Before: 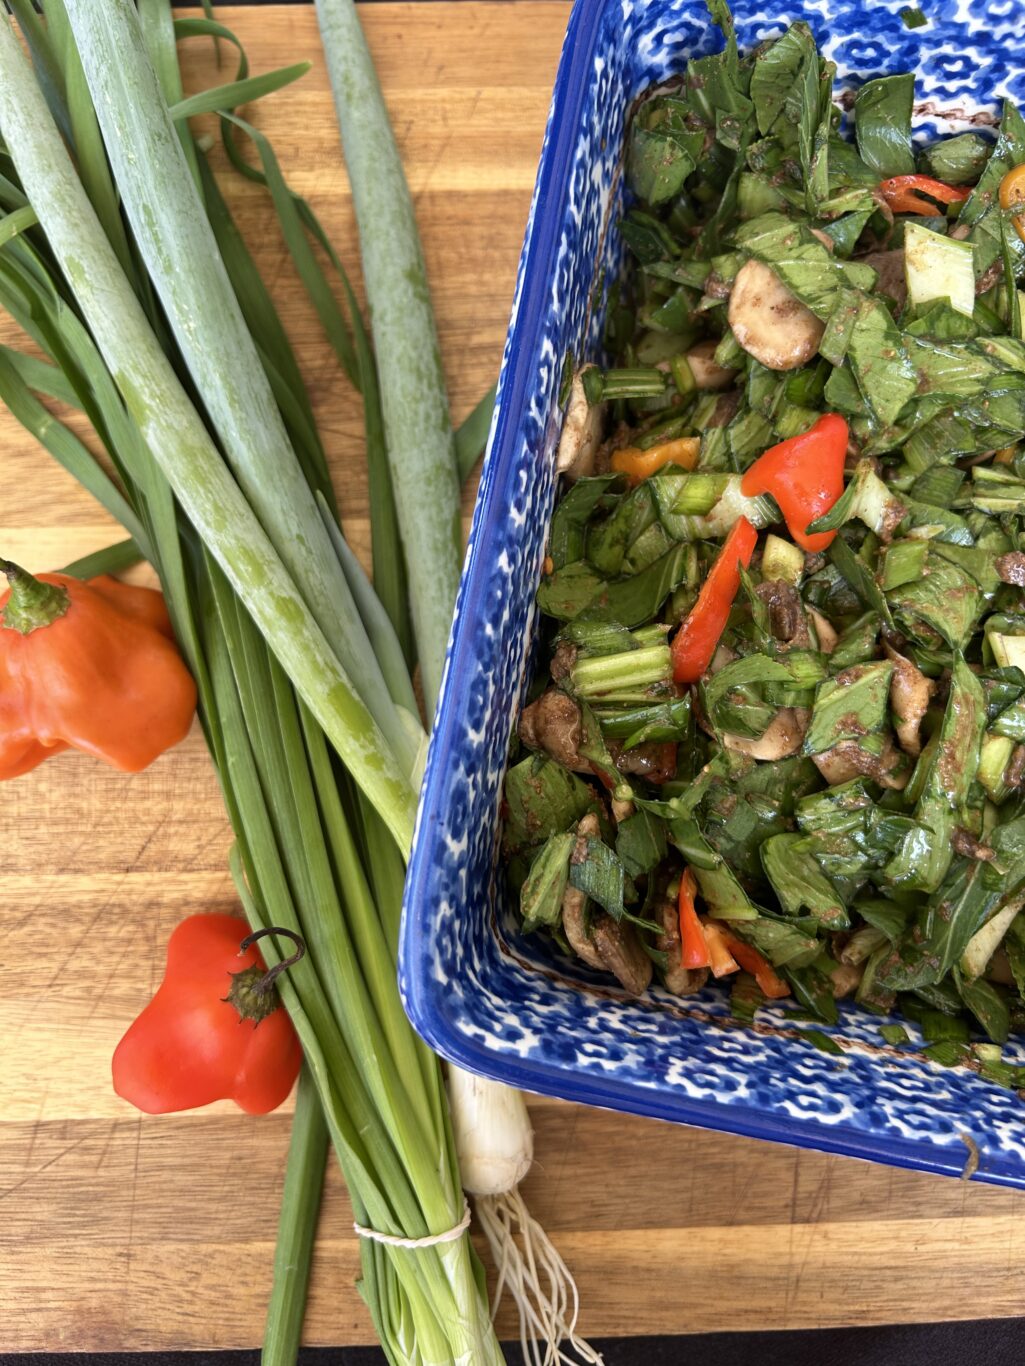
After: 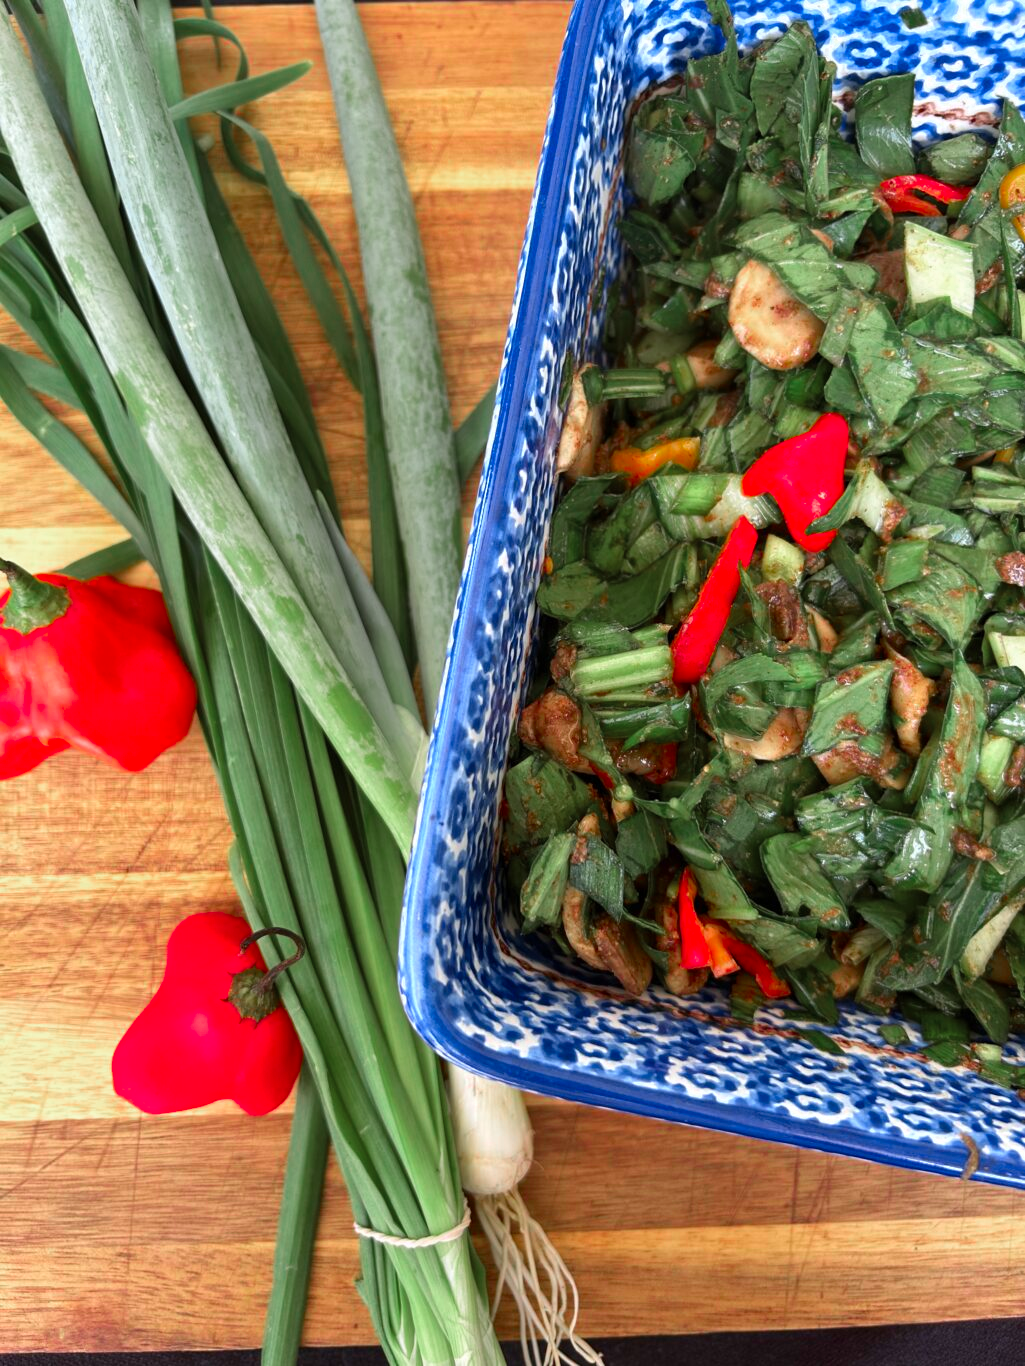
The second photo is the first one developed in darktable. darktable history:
color correction: highlights b* -0.003, saturation 1.11
color zones: curves: ch0 [(0, 0.466) (0.128, 0.466) (0.25, 0.5) (0.375, 0.456) (0.5, 0.5) (0.625, 0.5) (0.737, 0.652) (0.875, 0.5)]; ch1 [(0, 0.603) (0.125, 0.618) (0.261, 0.348) (0.372, 0.353) (0.497, 0.363) (0.611, 0.45) (0.731, 0.427) (0.875, 0.518) (0.998, 0.652)]; ch2 [(0, 0.559) (0.125, 0.451) (0.253, 0.564) (0.37, 0.578) (0.5, 0.466) (0.625, 0.471) (0.731, 0.471) (0.88, 0.485)]
